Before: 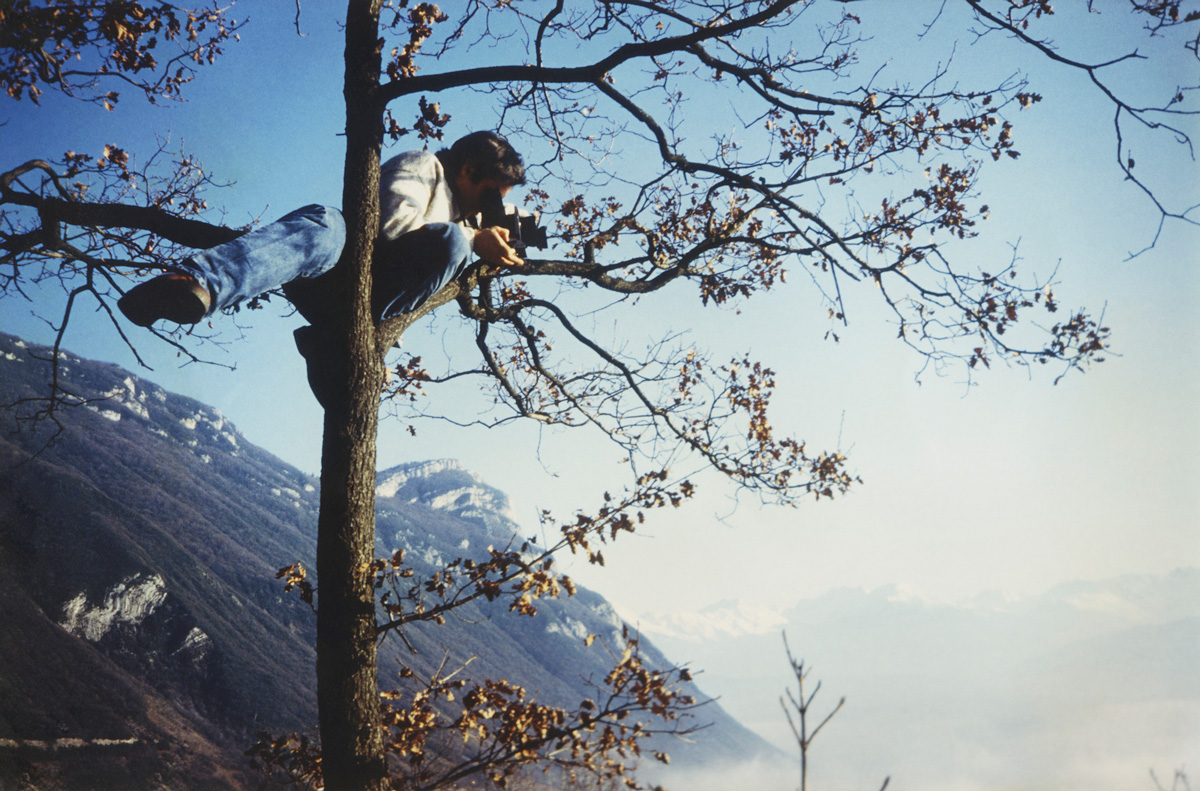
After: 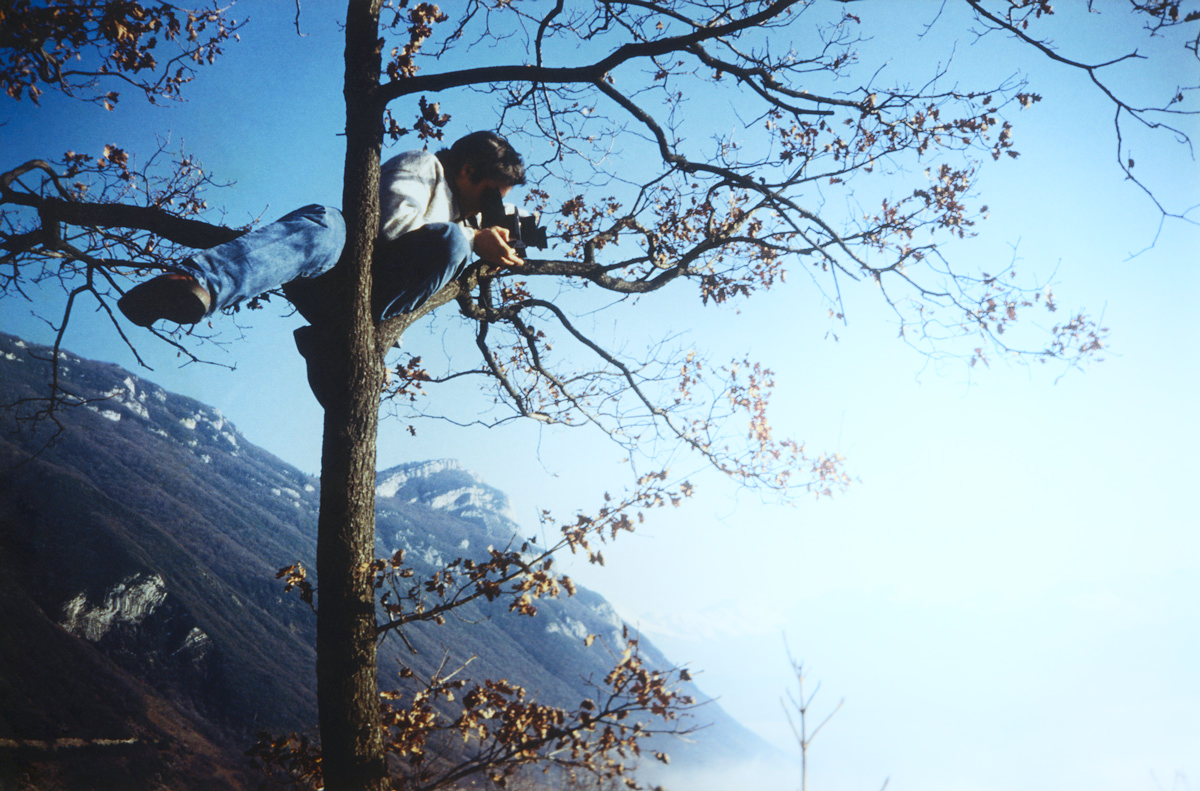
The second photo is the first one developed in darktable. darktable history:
shadows and highlights: shadows -55.47, highlights 84.26, soften with gaussian
color correction: highlights a* -4.07, highlights b* -10.93
